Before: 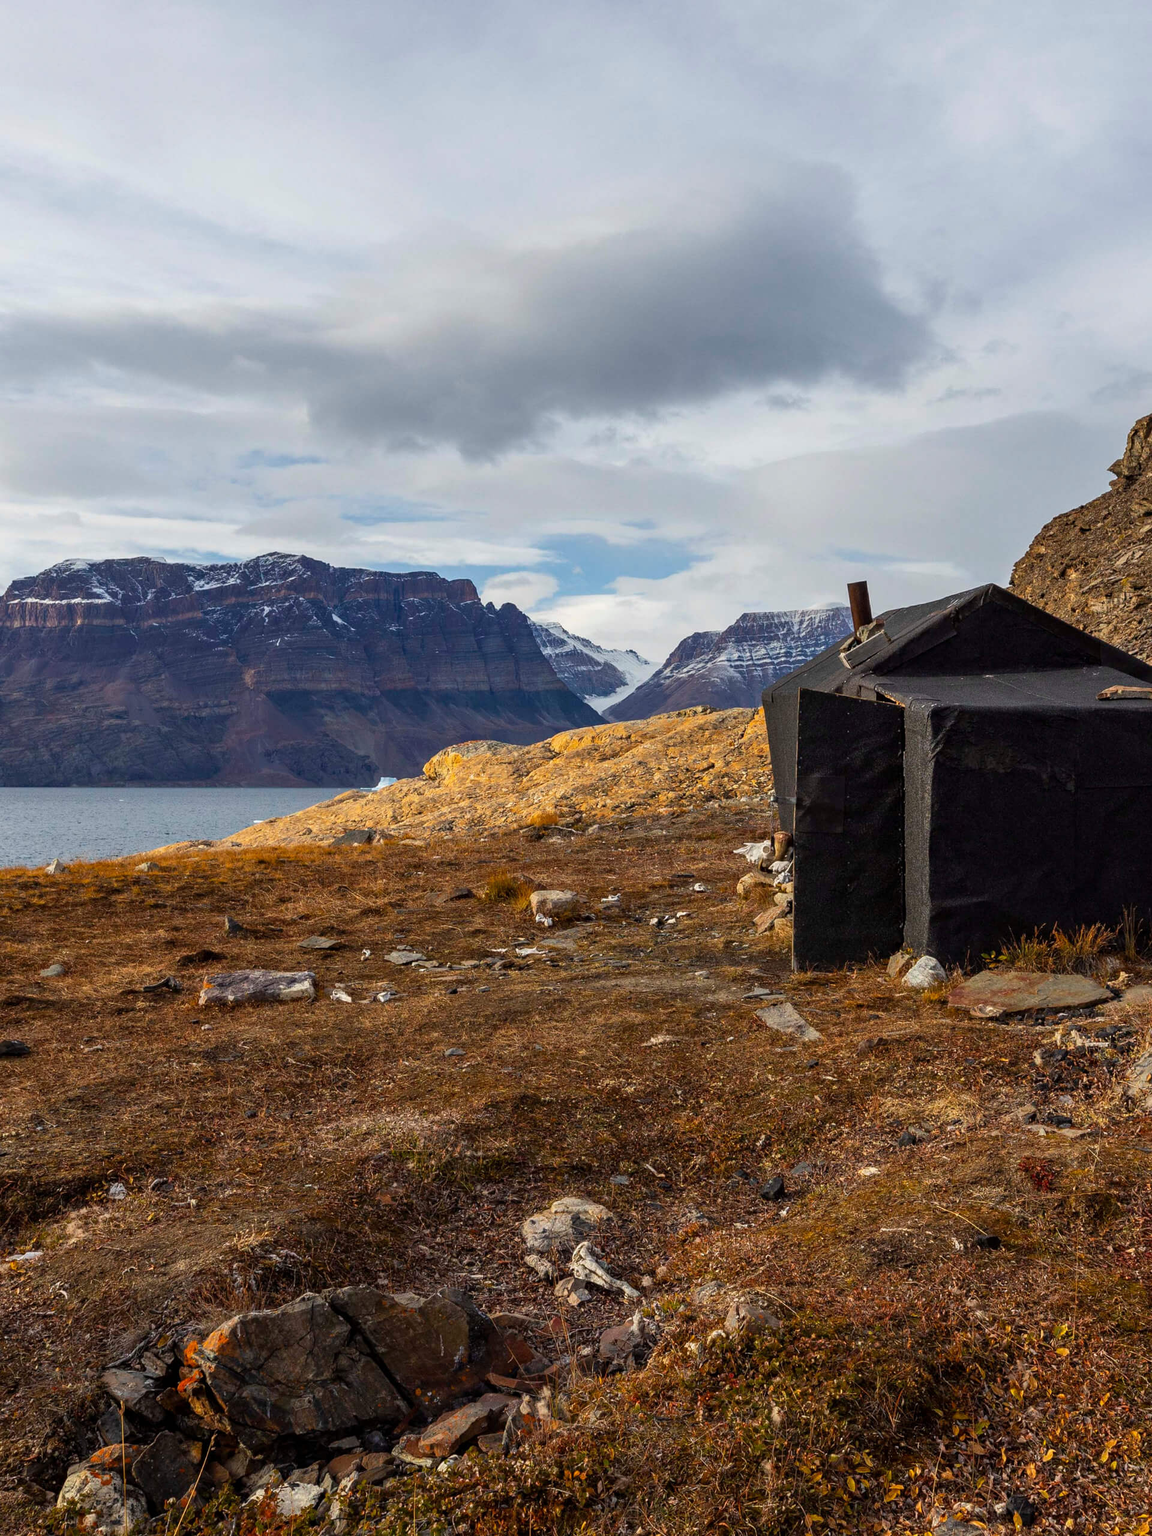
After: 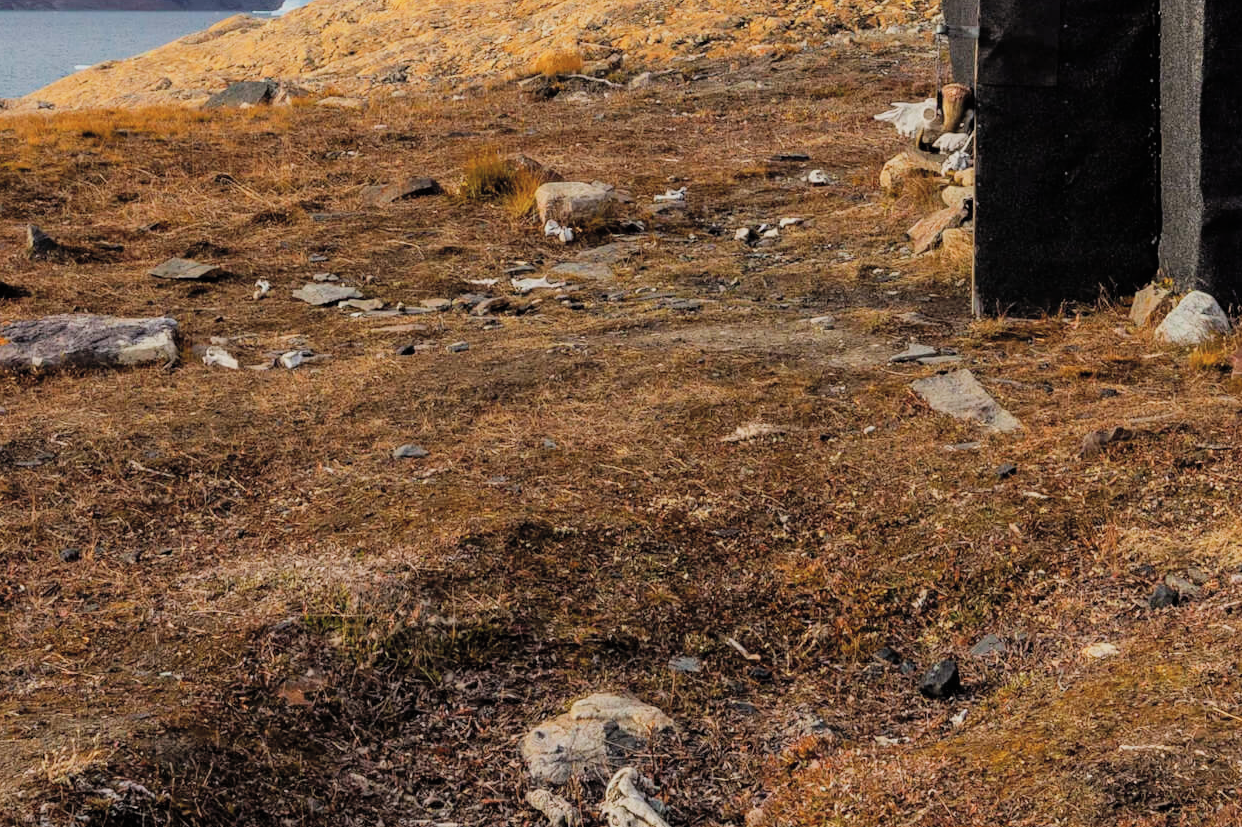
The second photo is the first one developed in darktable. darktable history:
contrast brightness saturation: brightness 0.146
crop: left 18.138%, top 50.884%, right 17.13%, bottom 16.79%
tone equalizer: on, module defaults
filmic rgb: black relative exposure -7.65 EV, white relative exposure 4.56 EV, hardness 3.61
